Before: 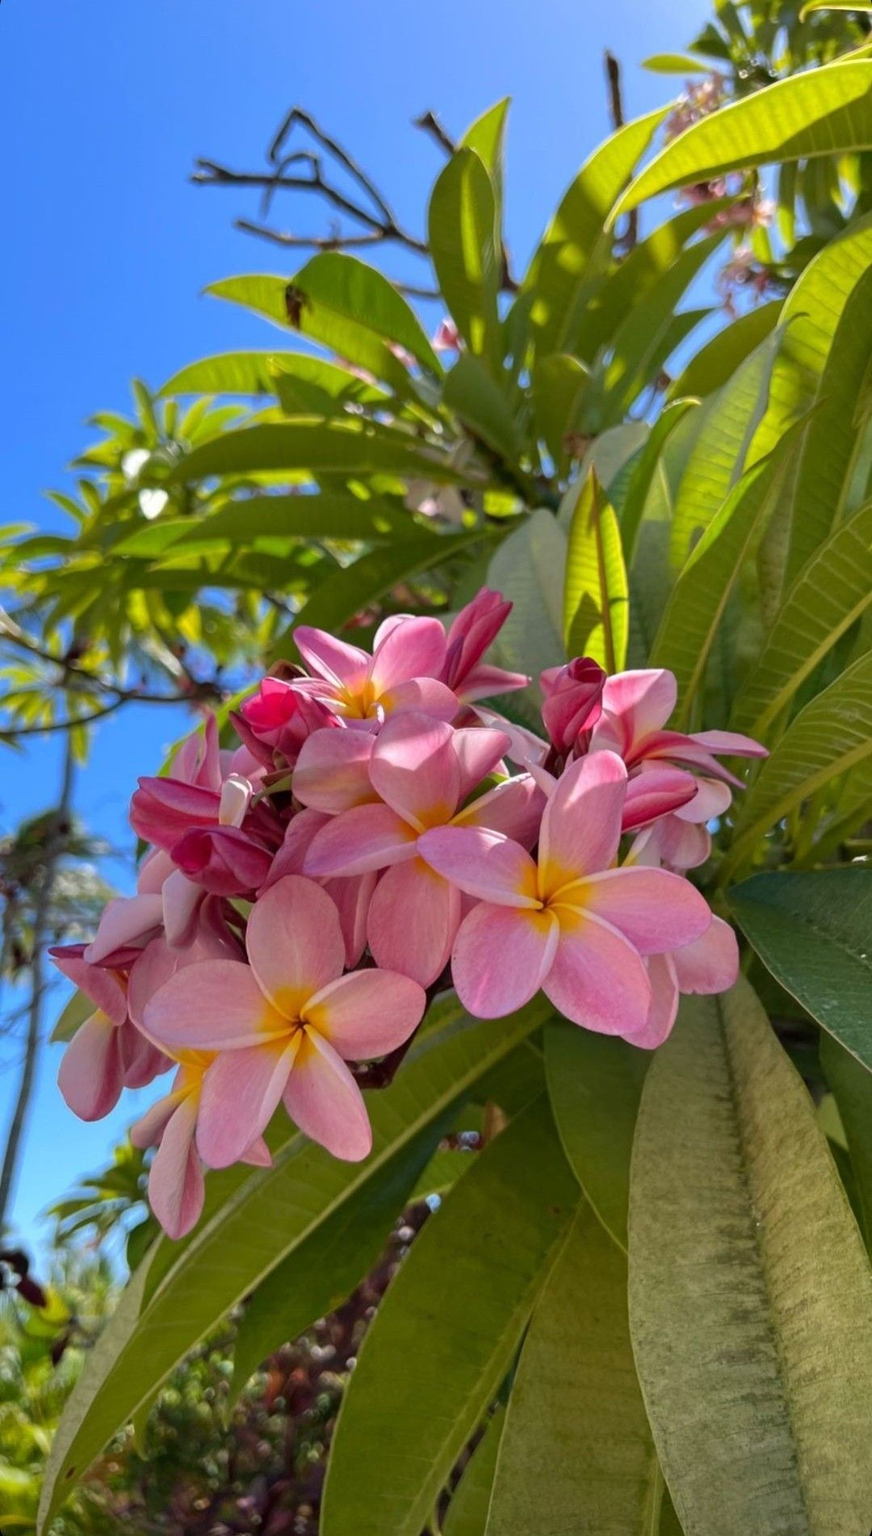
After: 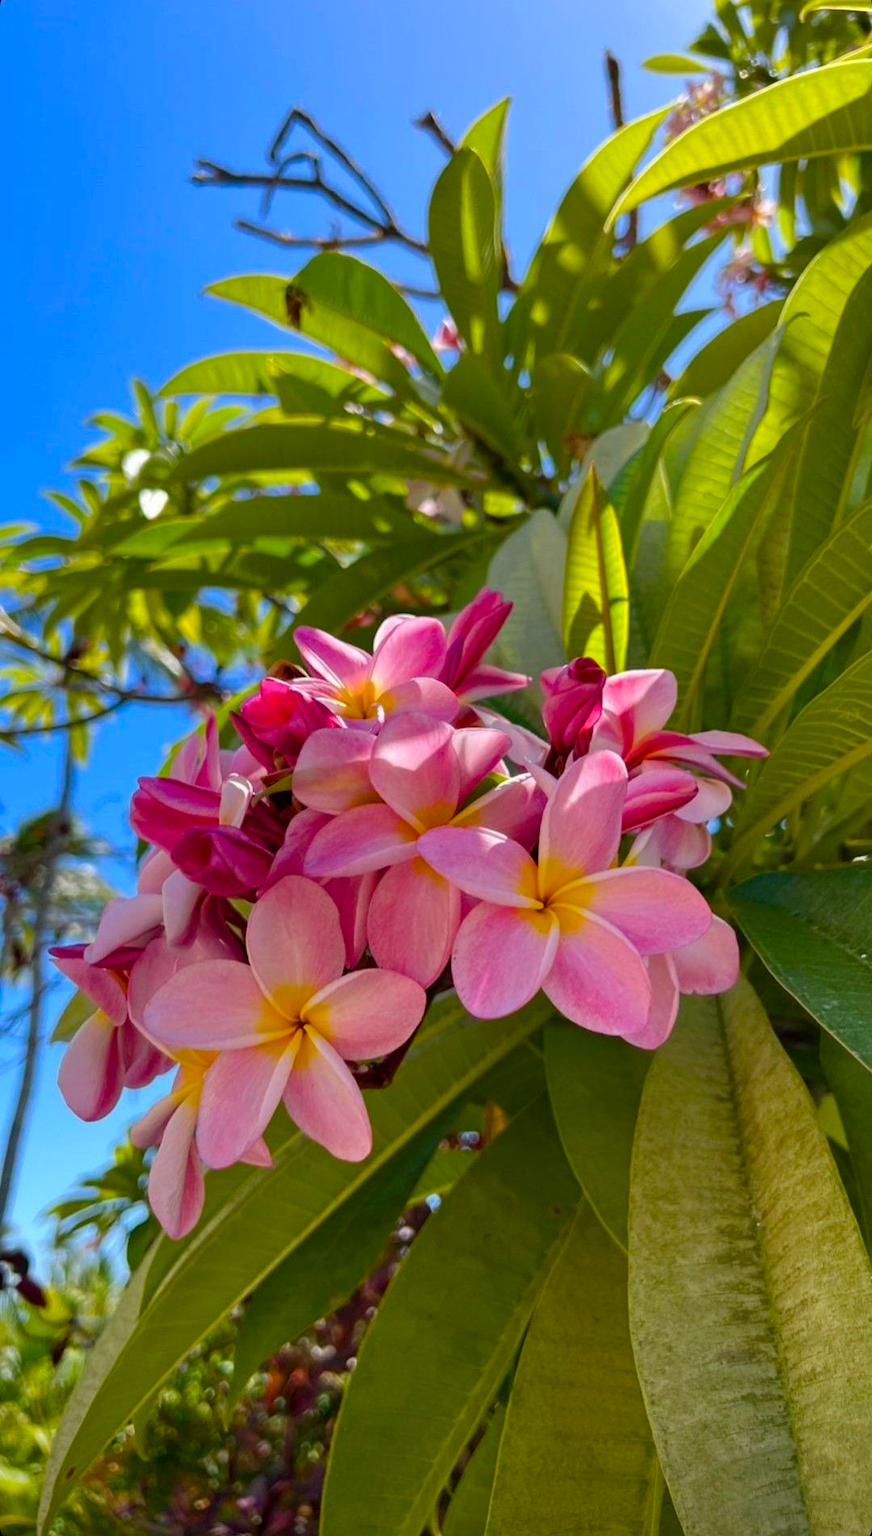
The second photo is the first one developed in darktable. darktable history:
color balance rgb: perceptual saturation grading › global saturation 34.55%, perceptual saturation grading › highlights -29.923%, perceptual saturation grading › shadows 35.843%
